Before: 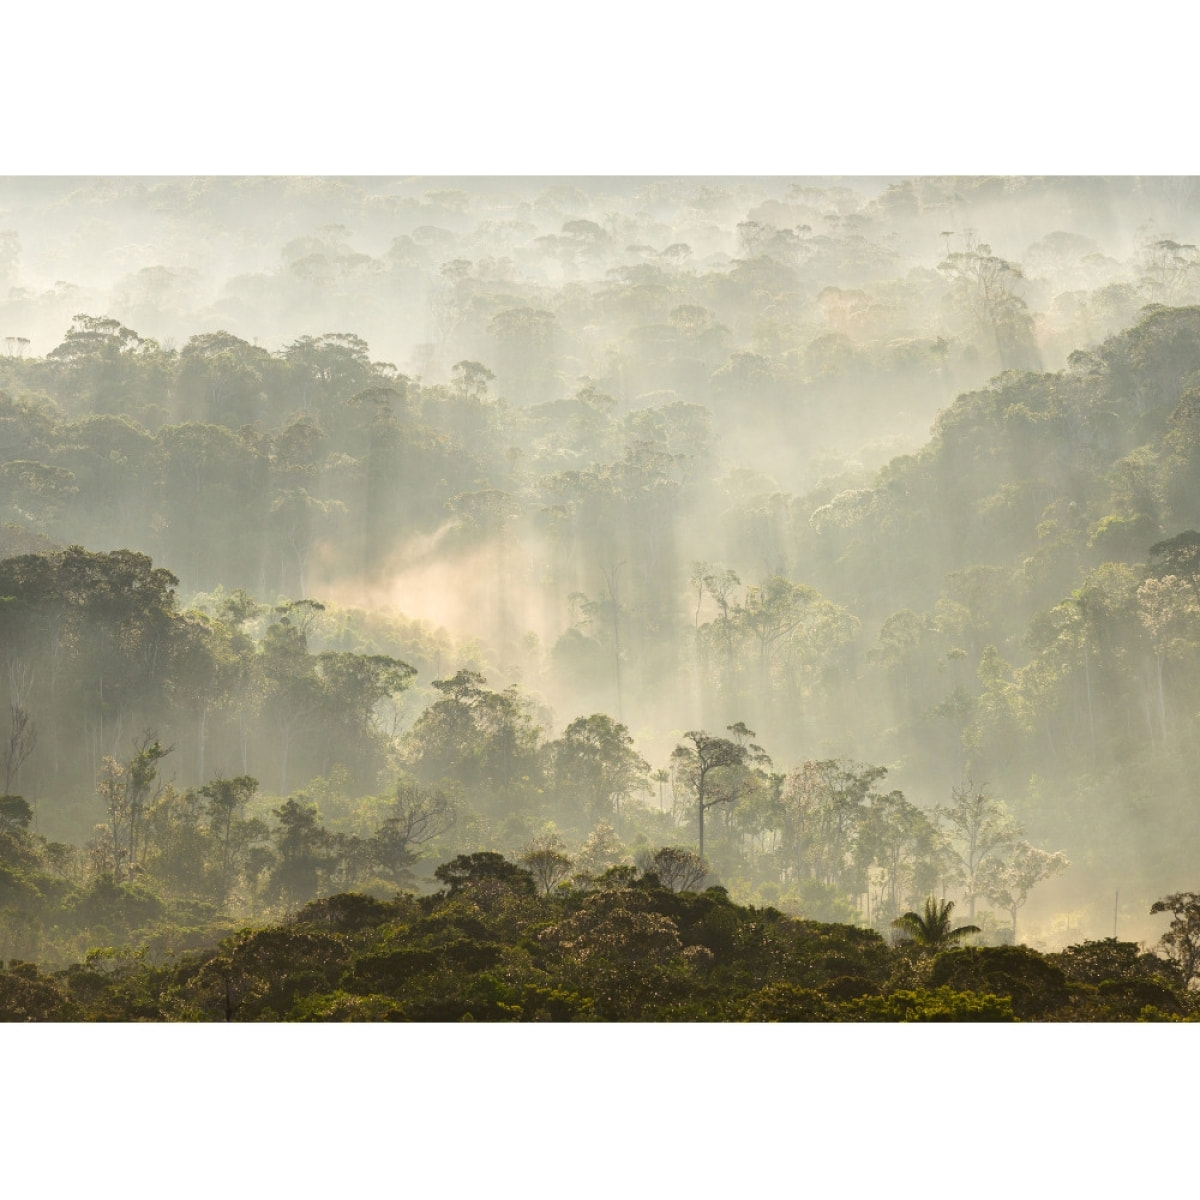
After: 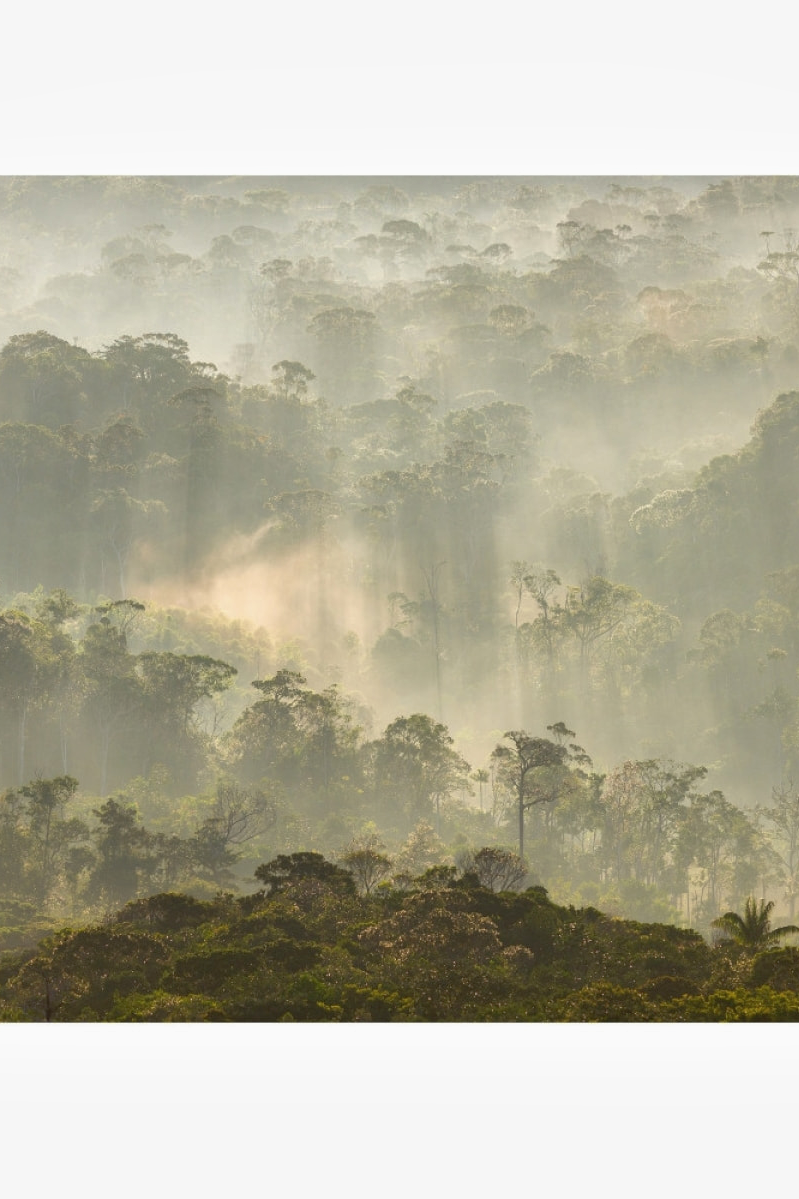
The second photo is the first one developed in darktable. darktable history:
tone equalizer: -7 EV 0.18 EV, -6 EV 0.12 EV, -5 EV 0.08 EV, -4 EV 0.04 EV, -2 EV -0.02 EV, -1 EV -0.04 EV, +0 EV -0.06 EV, luminance estimator HSV value / RGB max
color balance: input saturation 99%
shadows and highlights: on, module defaults
crop and rotate: left 15.055%, right 18.278%
